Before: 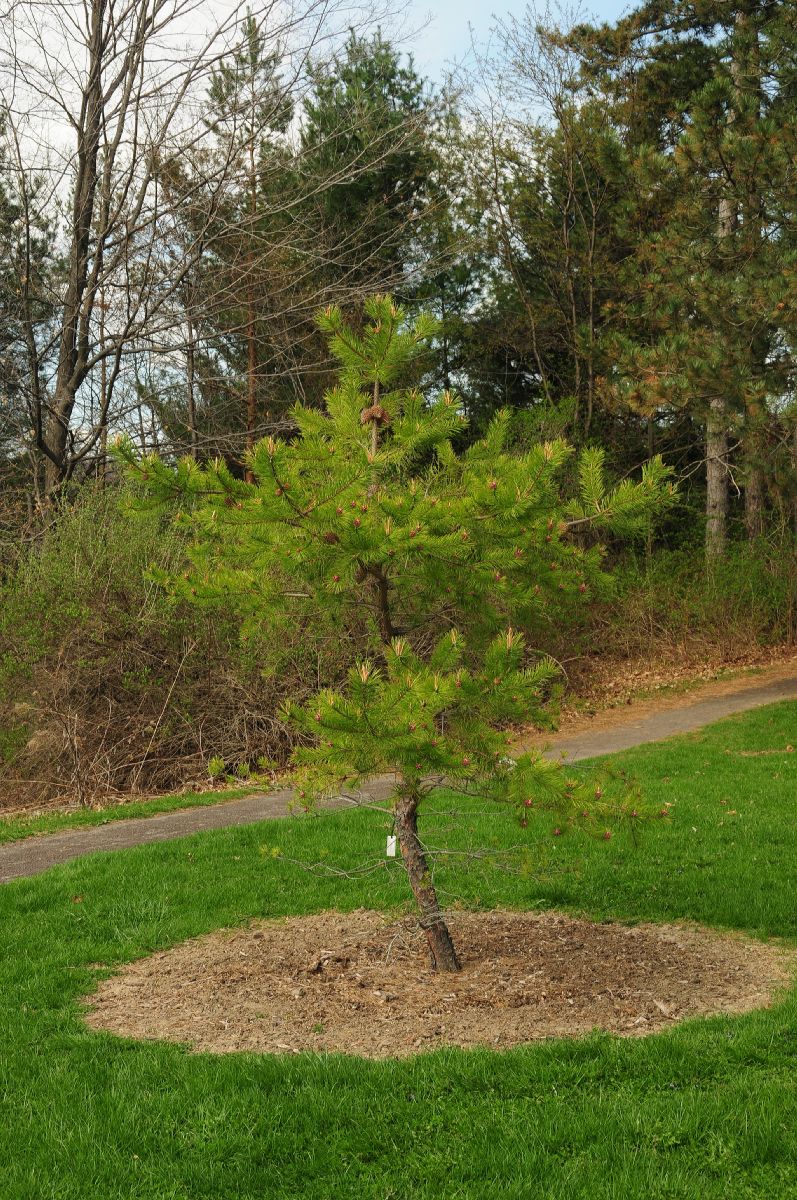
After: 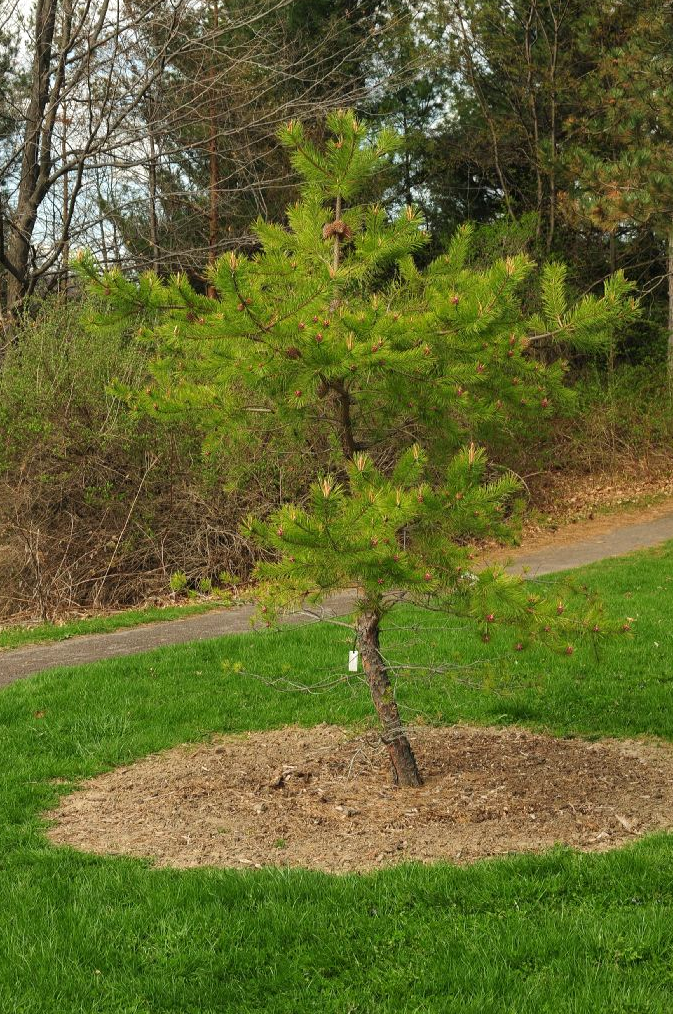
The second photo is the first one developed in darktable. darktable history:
exposure: exposure 0.208 EV, compensate highlight preservation false
crop and rotate: left 4.821%, top 15.417%, right 10.687%
